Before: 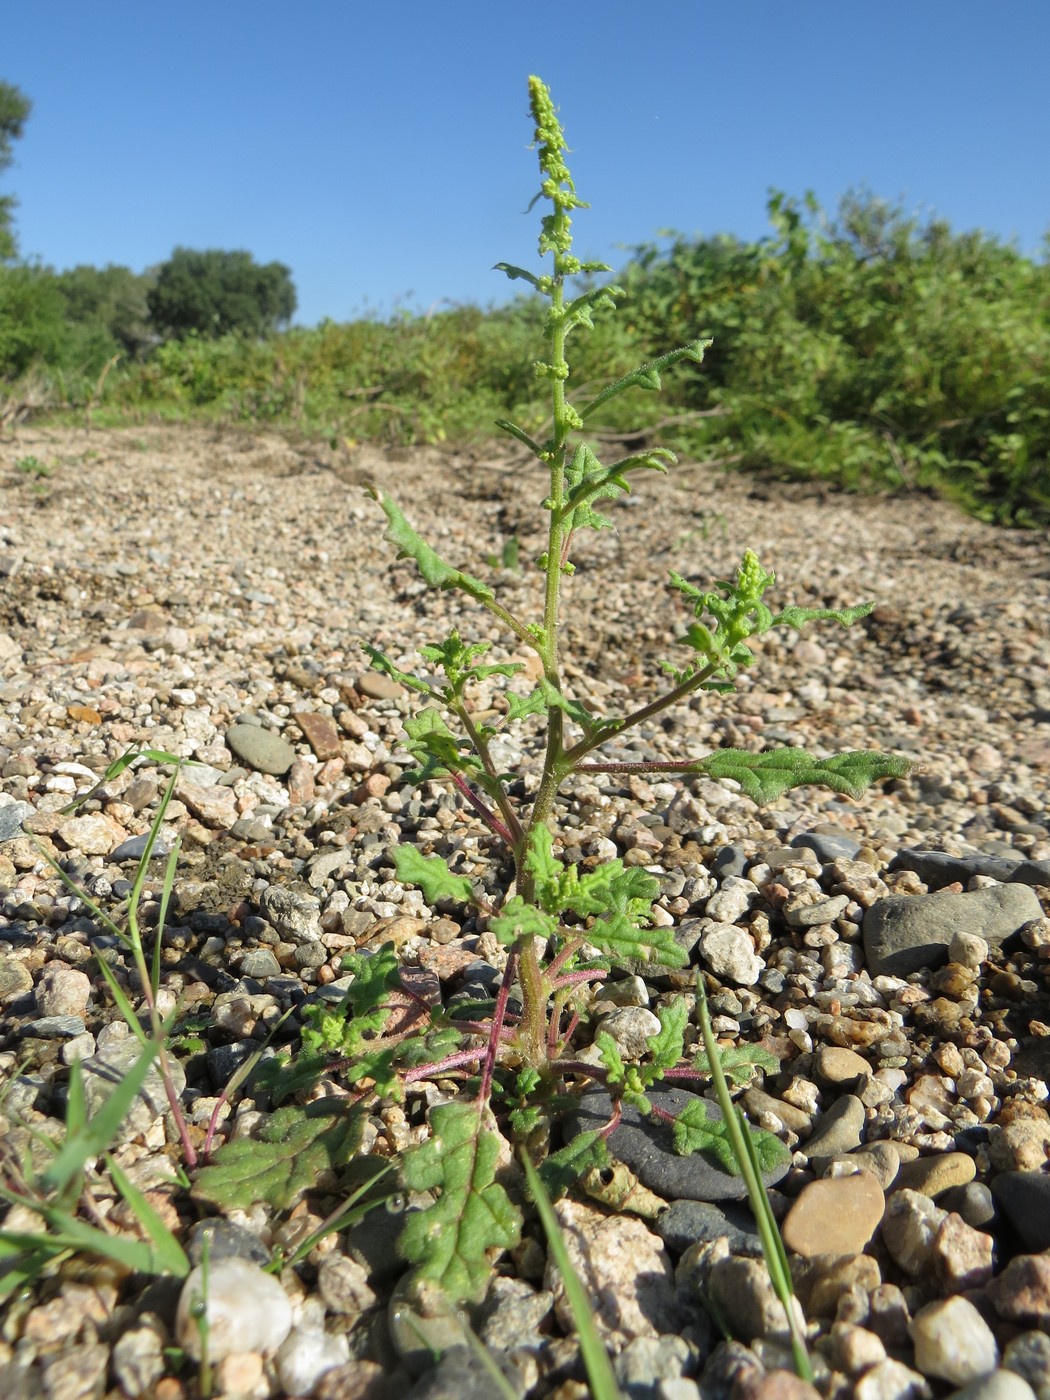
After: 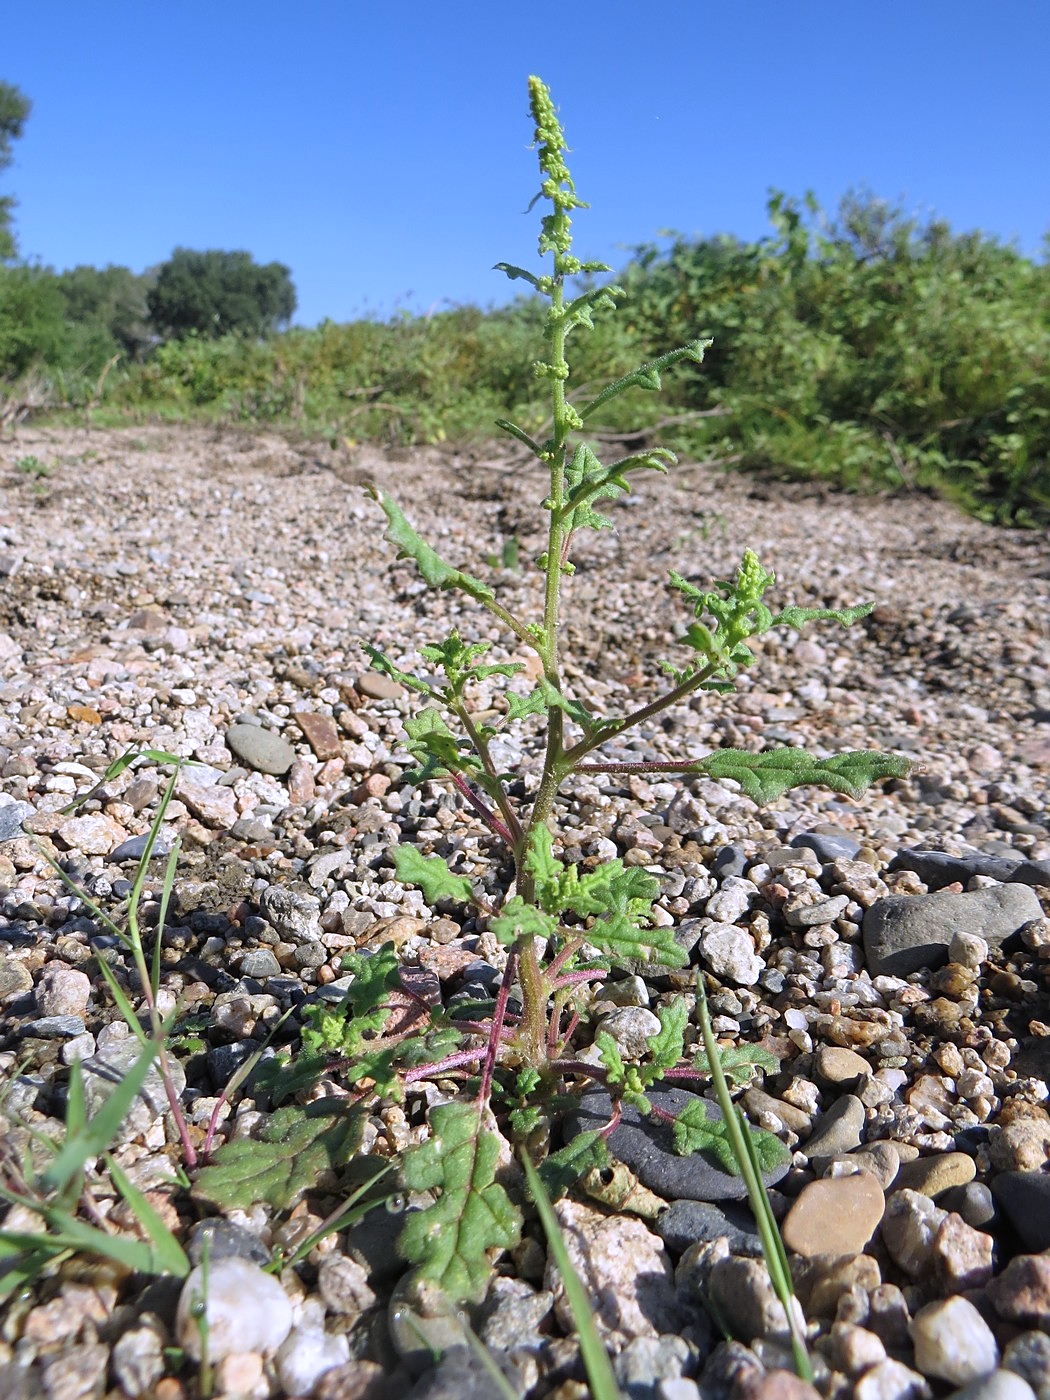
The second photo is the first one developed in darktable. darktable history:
color calibration: output R [1.063, -0.012, -0.003, 0], output B [-0.079, 0.047, 1, 0], illuminant custom, x 0.389, y 0.387, temperature 3838.64 K
sharpen: radius 1.864, amount 0.398, threshold 1.271
